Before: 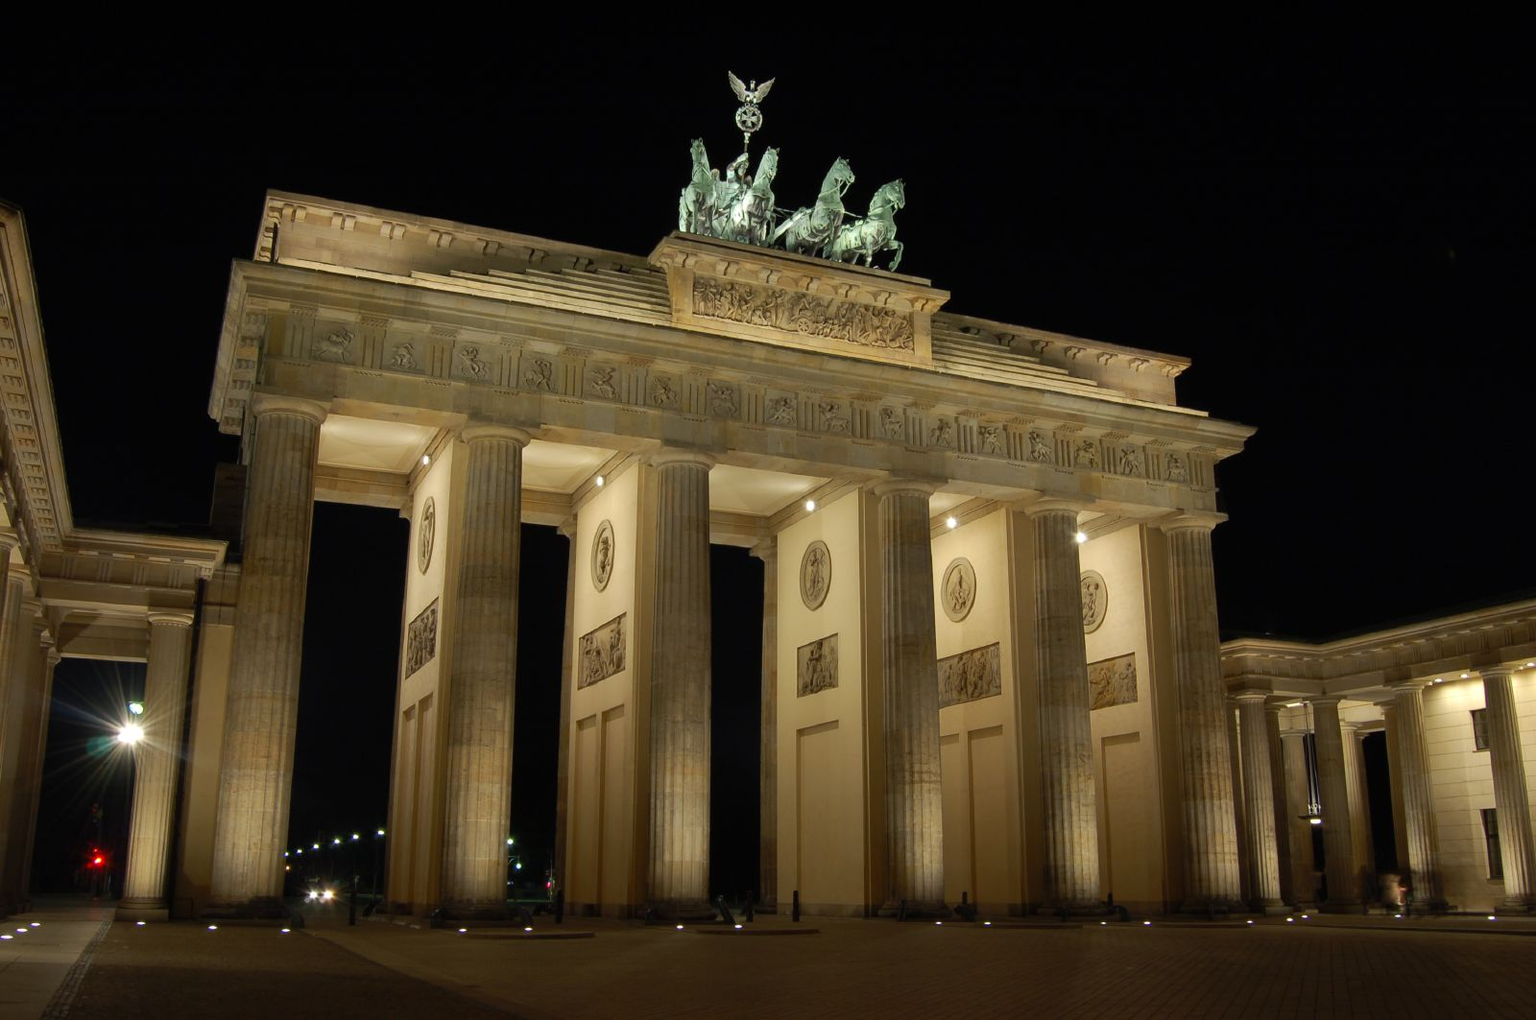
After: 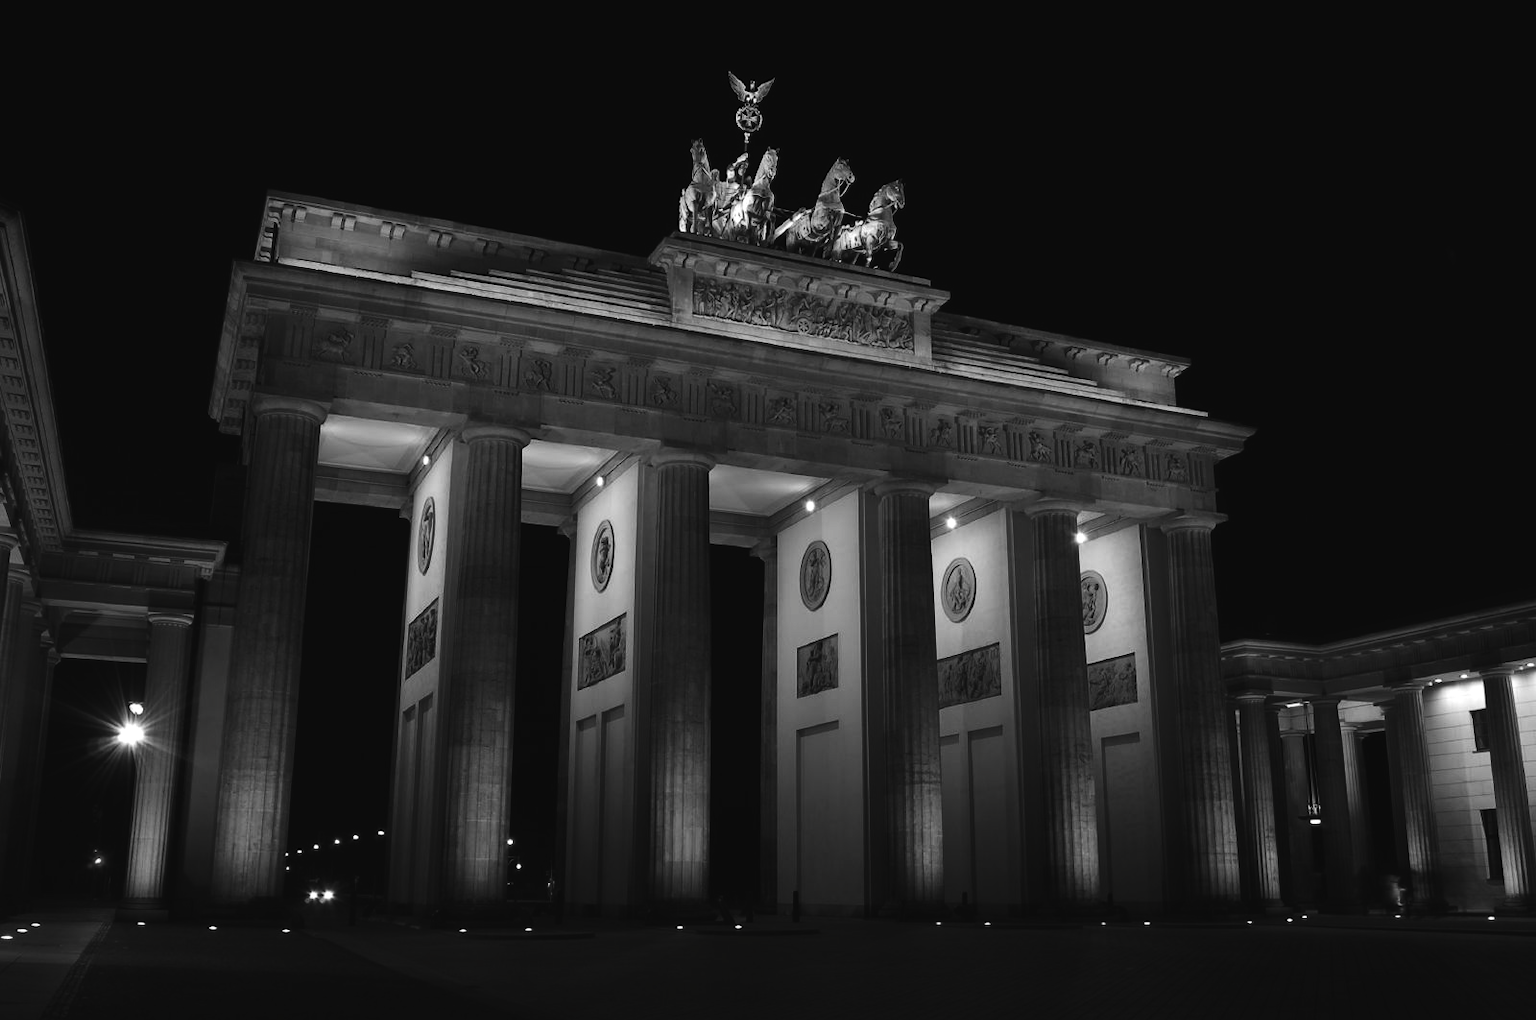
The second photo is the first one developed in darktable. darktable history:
contrast brightness saturation: contrast 0.017, brightness -0.991, saturation -0.996
base curve: curves: ch0 [(0, 0) (0.204, 0.334) (0.55, 0.733) (1, 1)], preserve colors none
exposure: black level correction -0.039, exposure 0.065 EV, compensate exposure bias true, compensate highlight preservation false
